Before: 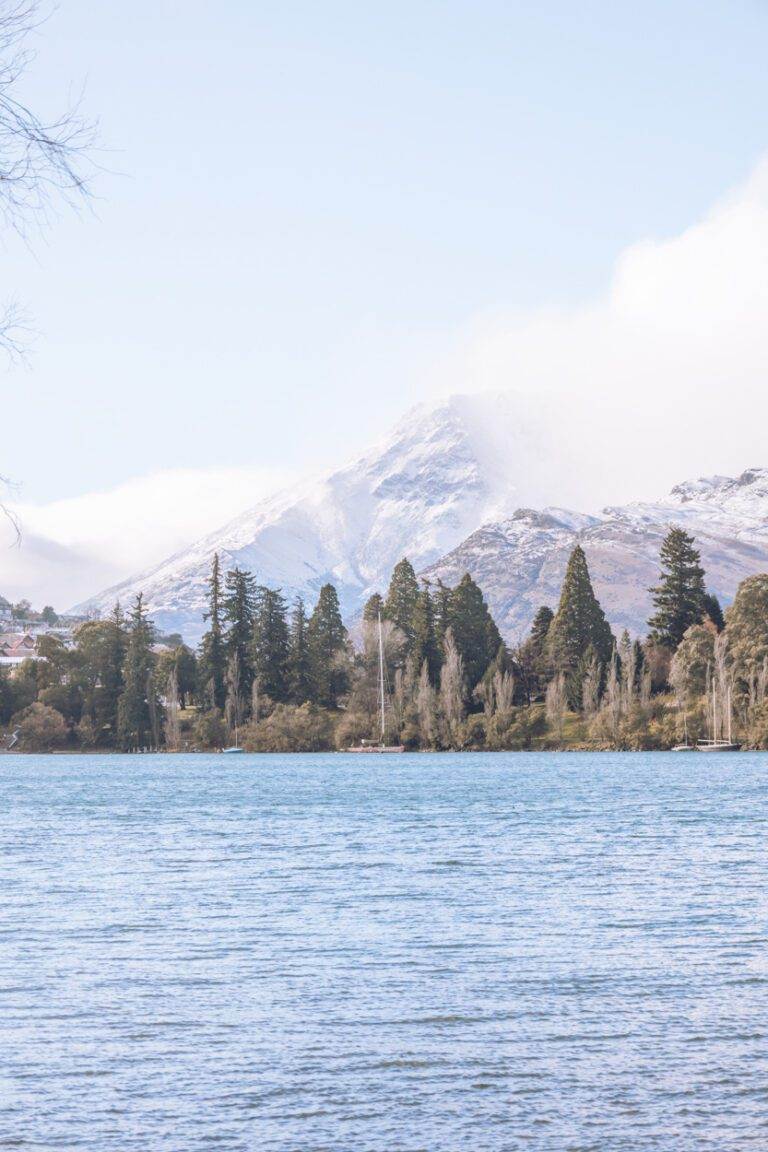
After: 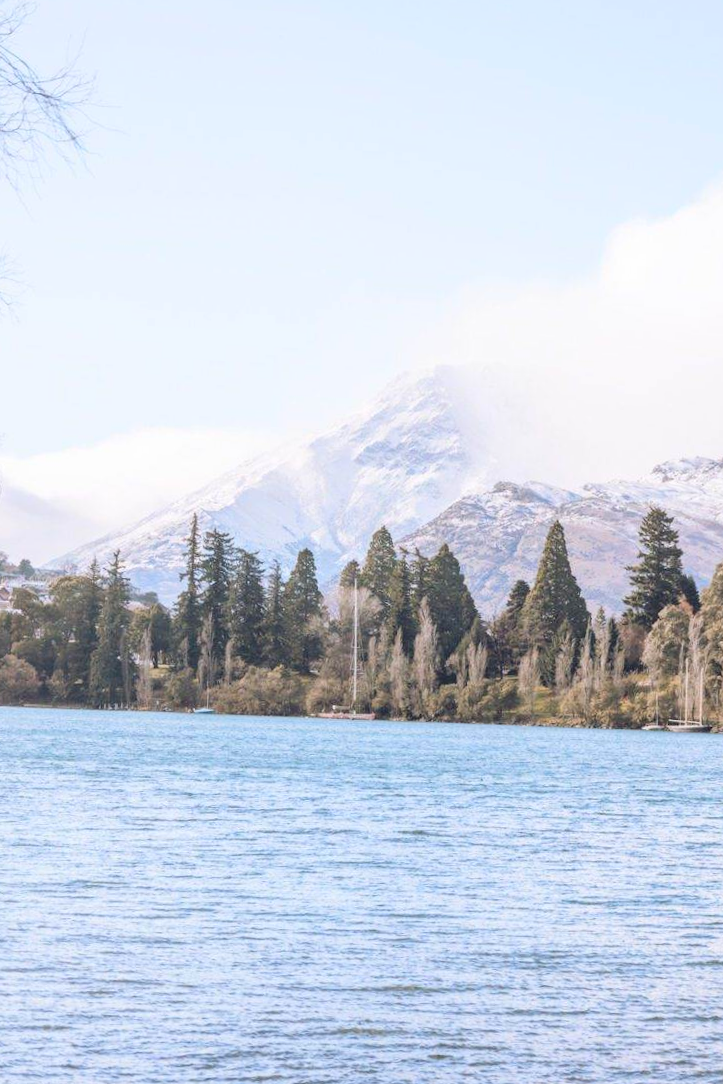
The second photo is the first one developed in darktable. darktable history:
crop and rotate: angle -2.4°
tone curve: curves: ch0 [(0, 0) (0.004, 0.002) (0.02, 0.013) (0.218, 0.218) (0.664, 0.718) (0.832, 0.873) (1, 1)], color space Lab, linked channels, preserve colors none
